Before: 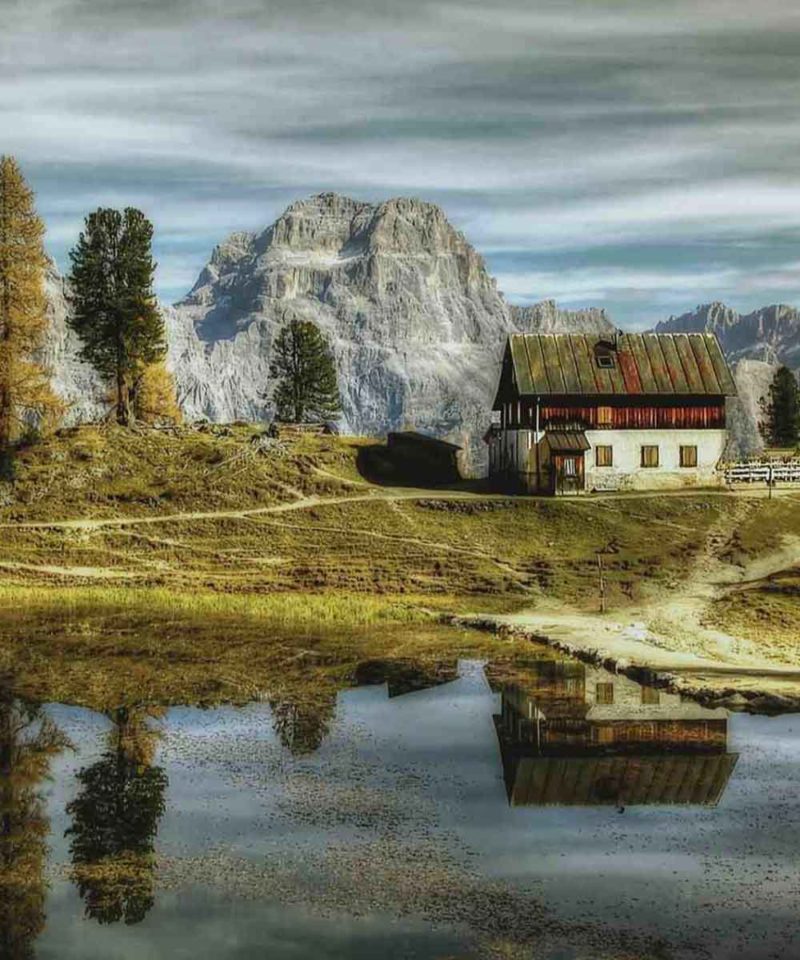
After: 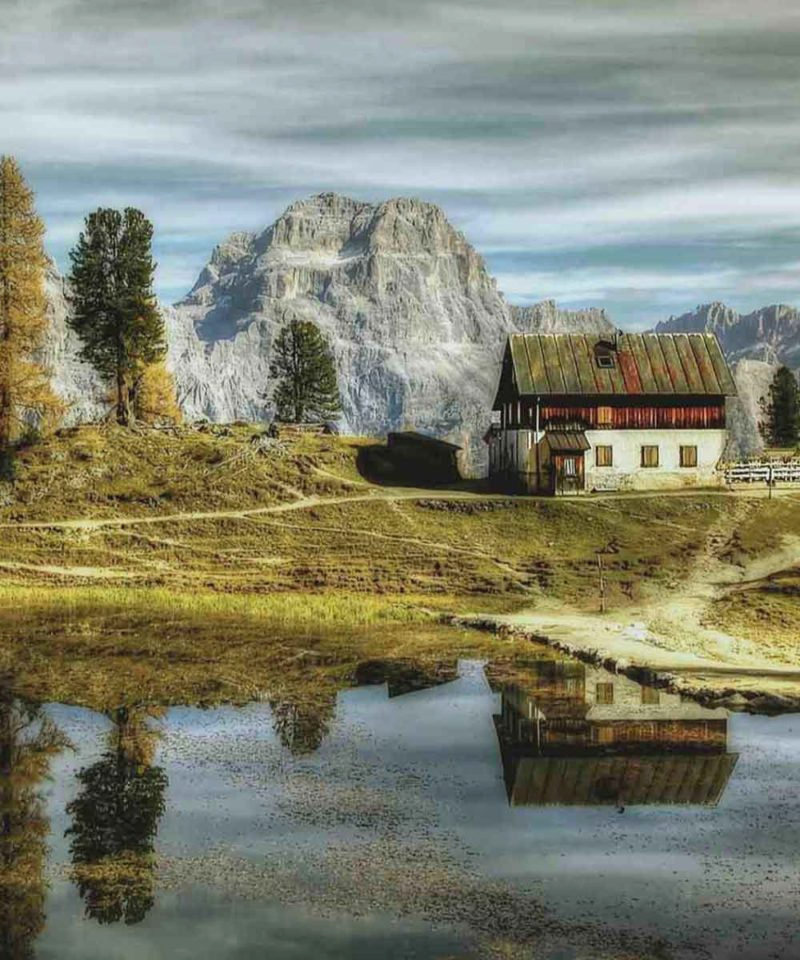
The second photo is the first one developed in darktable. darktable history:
contrast brightness saturation: contrast 0.05, brightness 0.068, saturation 0.014
